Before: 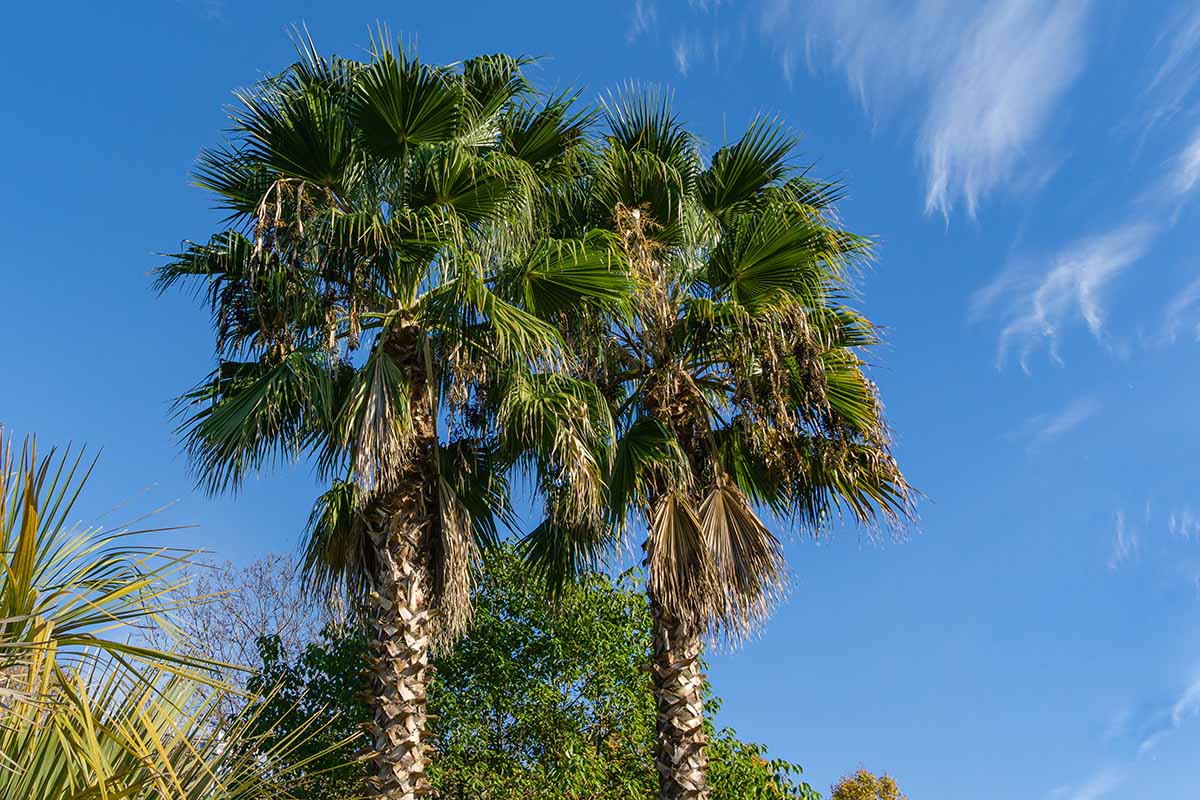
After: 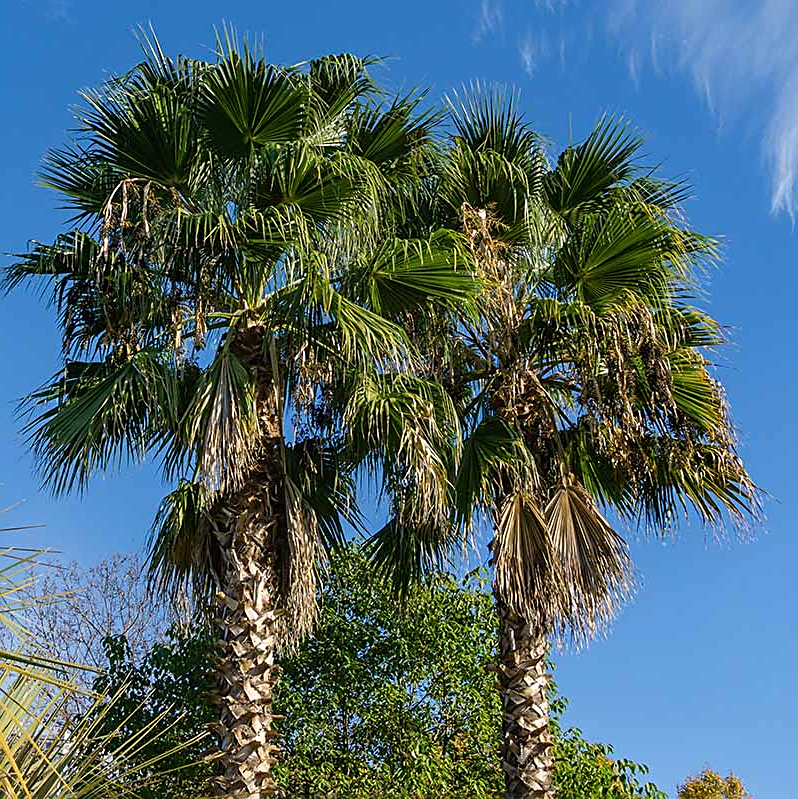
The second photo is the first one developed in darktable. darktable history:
sharpen: on, module defaults
crop and rotate: left 12.891%, right 20.556%
